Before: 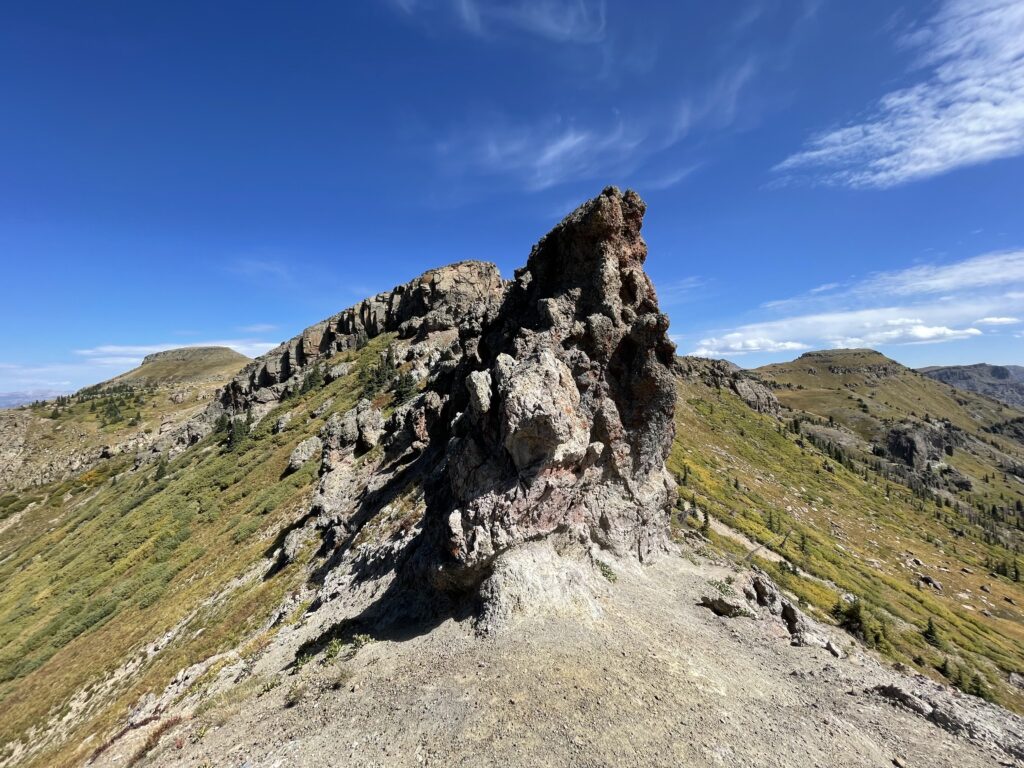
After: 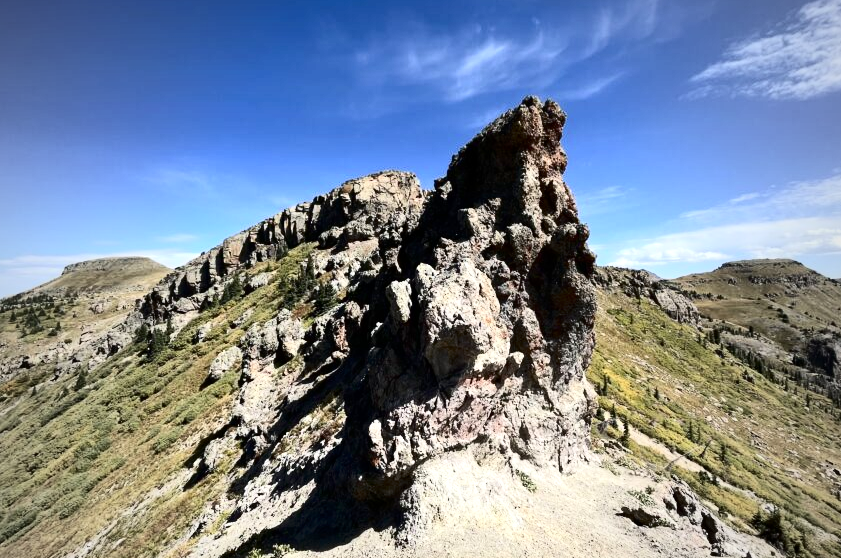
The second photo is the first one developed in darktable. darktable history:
vignetting: fall-off start 71.99%, fall-off radius 106.88%, width/height ratio 0.728
exposure: exposure 0.377 EV, compensate highlight preservation false
contrast brightness saturation: contrast 0.294
crop: left 7.838%, top 11.837%, right 9.979%, bottom 15.449%
